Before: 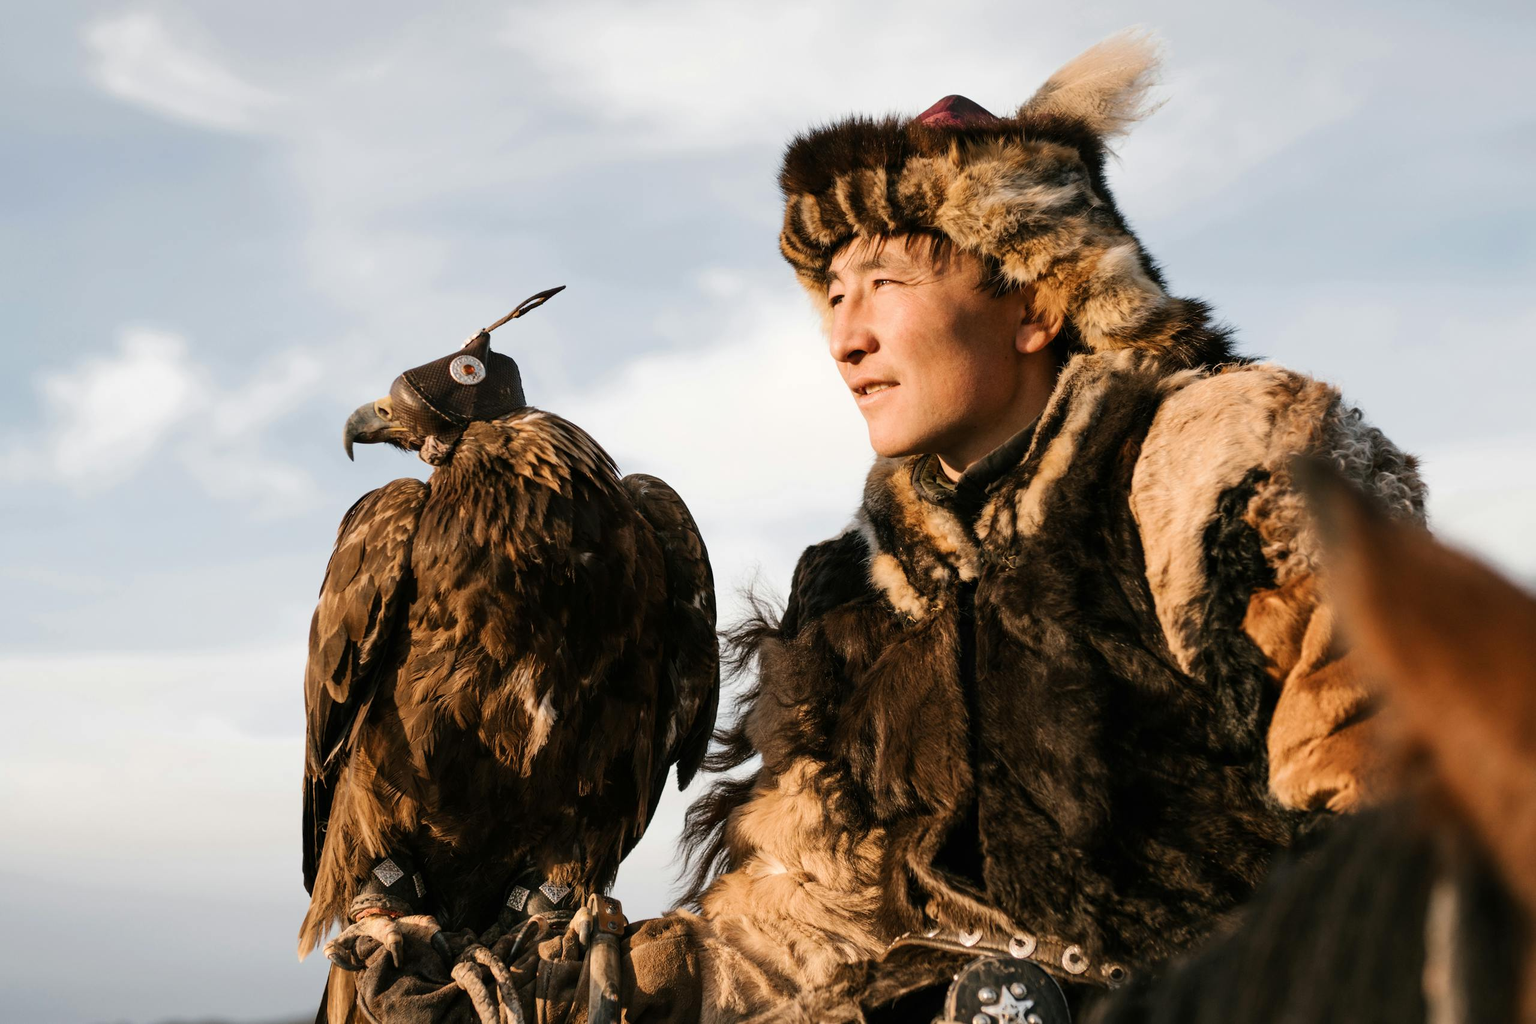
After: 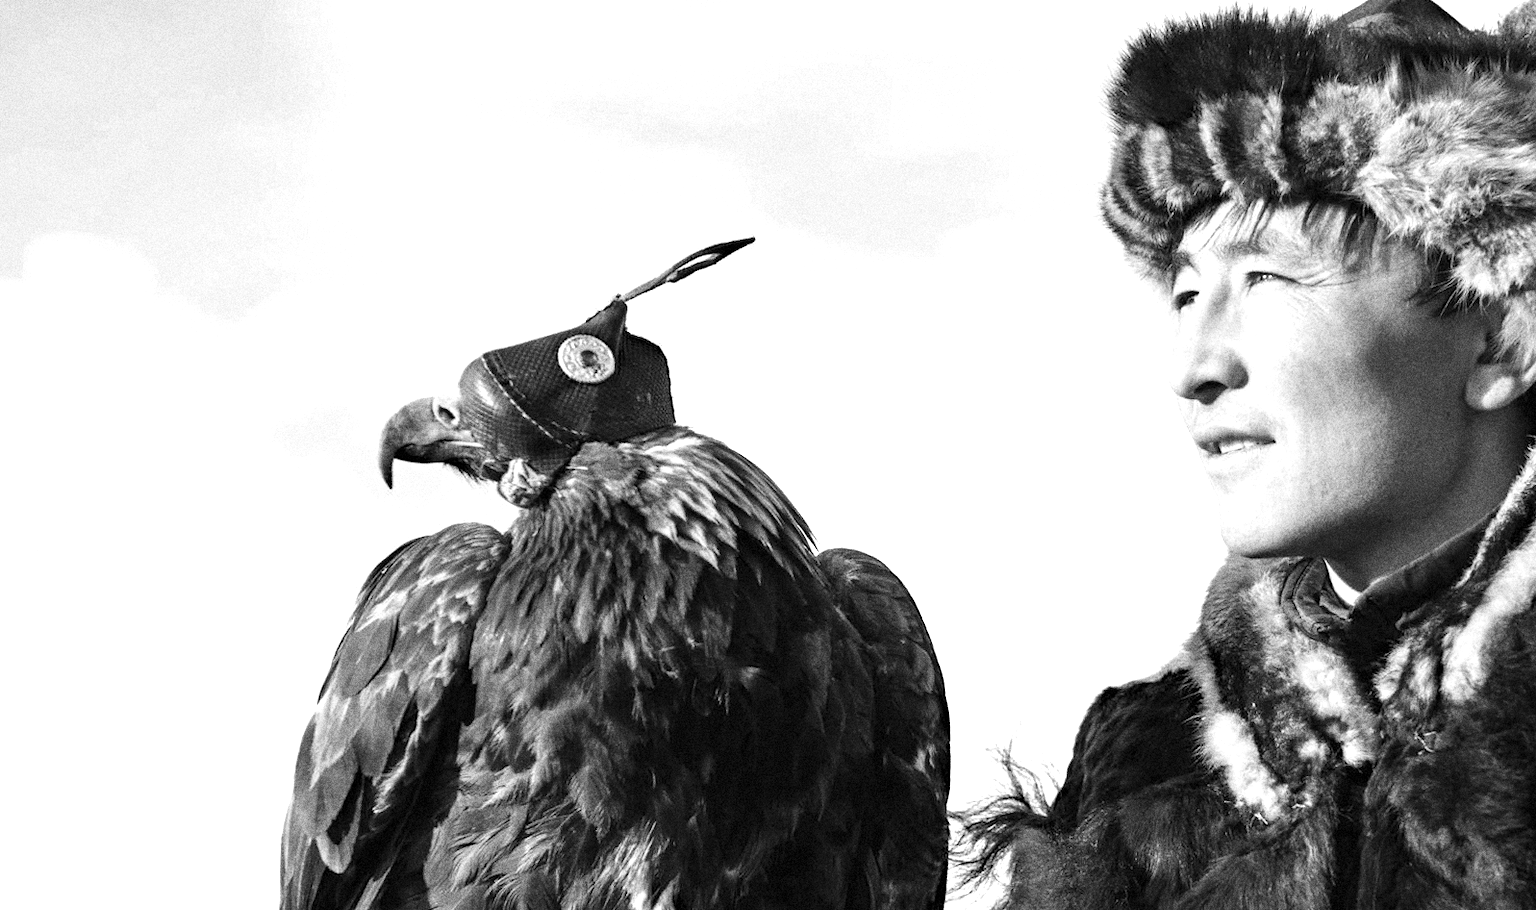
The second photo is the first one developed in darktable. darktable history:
crop and rotate: angle -4.99°, left 2.122%, top 6.945%, right 27.566%, bottom 30.519%
exposure: black level correction 0, exposure 1.1 EV, compensate highlight preservation false
contrast brightness saturation: saturation -1
white balance: red 0.948, green 1.02, blue 1.176
haze removal: strength 0.53, distance 0.925, compatibility mode true, adaptive false
grain: coarseness 14.49 ISO, strength 48.04%, mid-tones bias 35%
